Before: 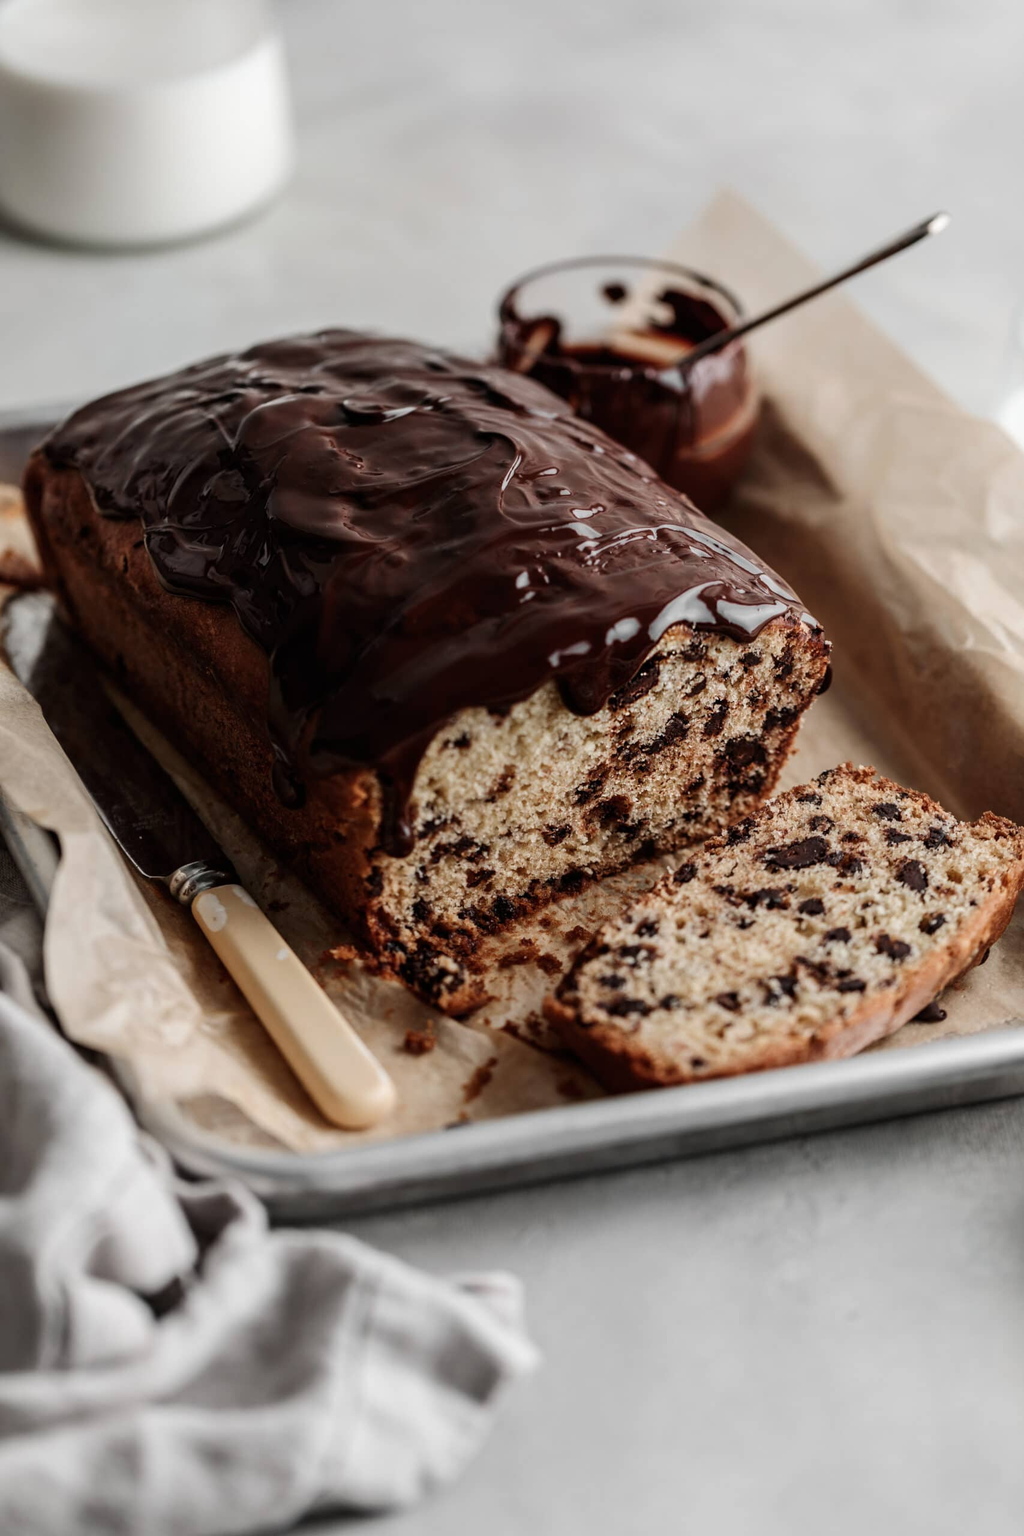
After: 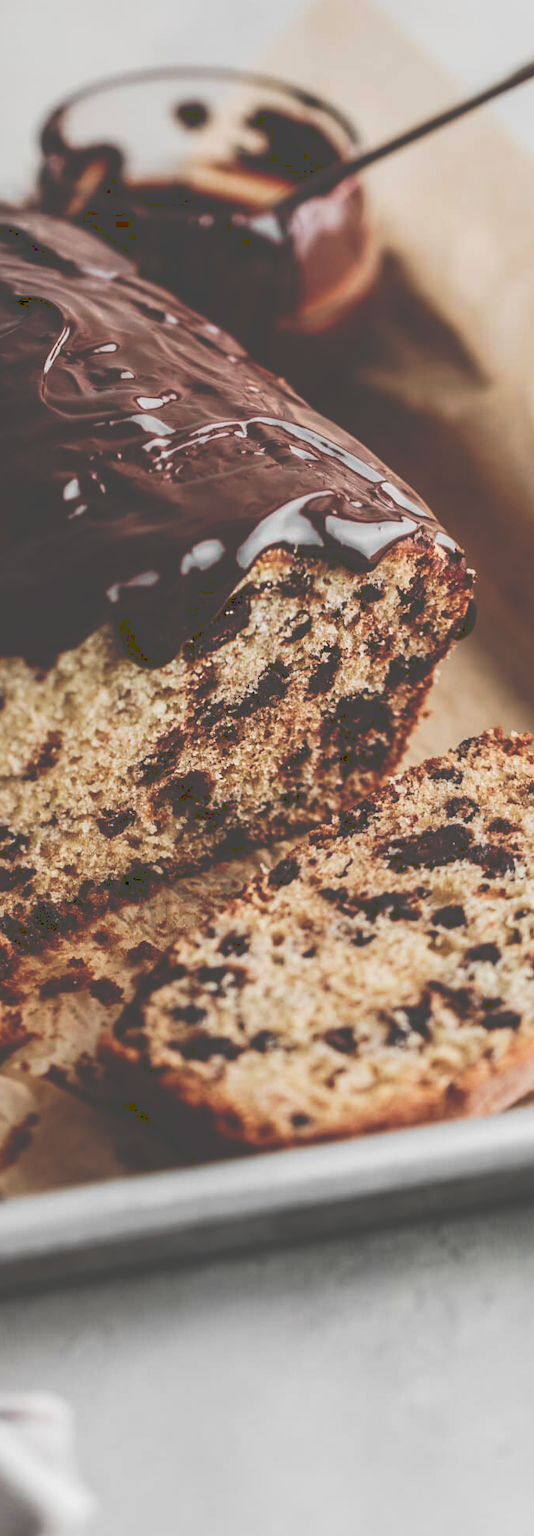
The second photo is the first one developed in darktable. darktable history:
tone curve: curves: ch0 [(0, 0) (0.003, 0.273) (0.011, 0.276) (0.025, 0.276) (0.044, 0.28) (0.069, 0.283) (0.1, 0.288) (0.136, 0.293) (0.177, 0.302) (0.224, 0.321) (0.277, 0.349) (0.335, 0.393) (0.399, 0.448) (0.468, 0.51) (0.543, 0.589) (0.623, 0.677) (0.709, 0.761) (0.801, 0.839) (0.898, 0.909) (1, 1)], preserve colors none
crop: left 45.721%, top 13.393%, right 14.118%, bottom 10.01%
velvia: on, module defaults
